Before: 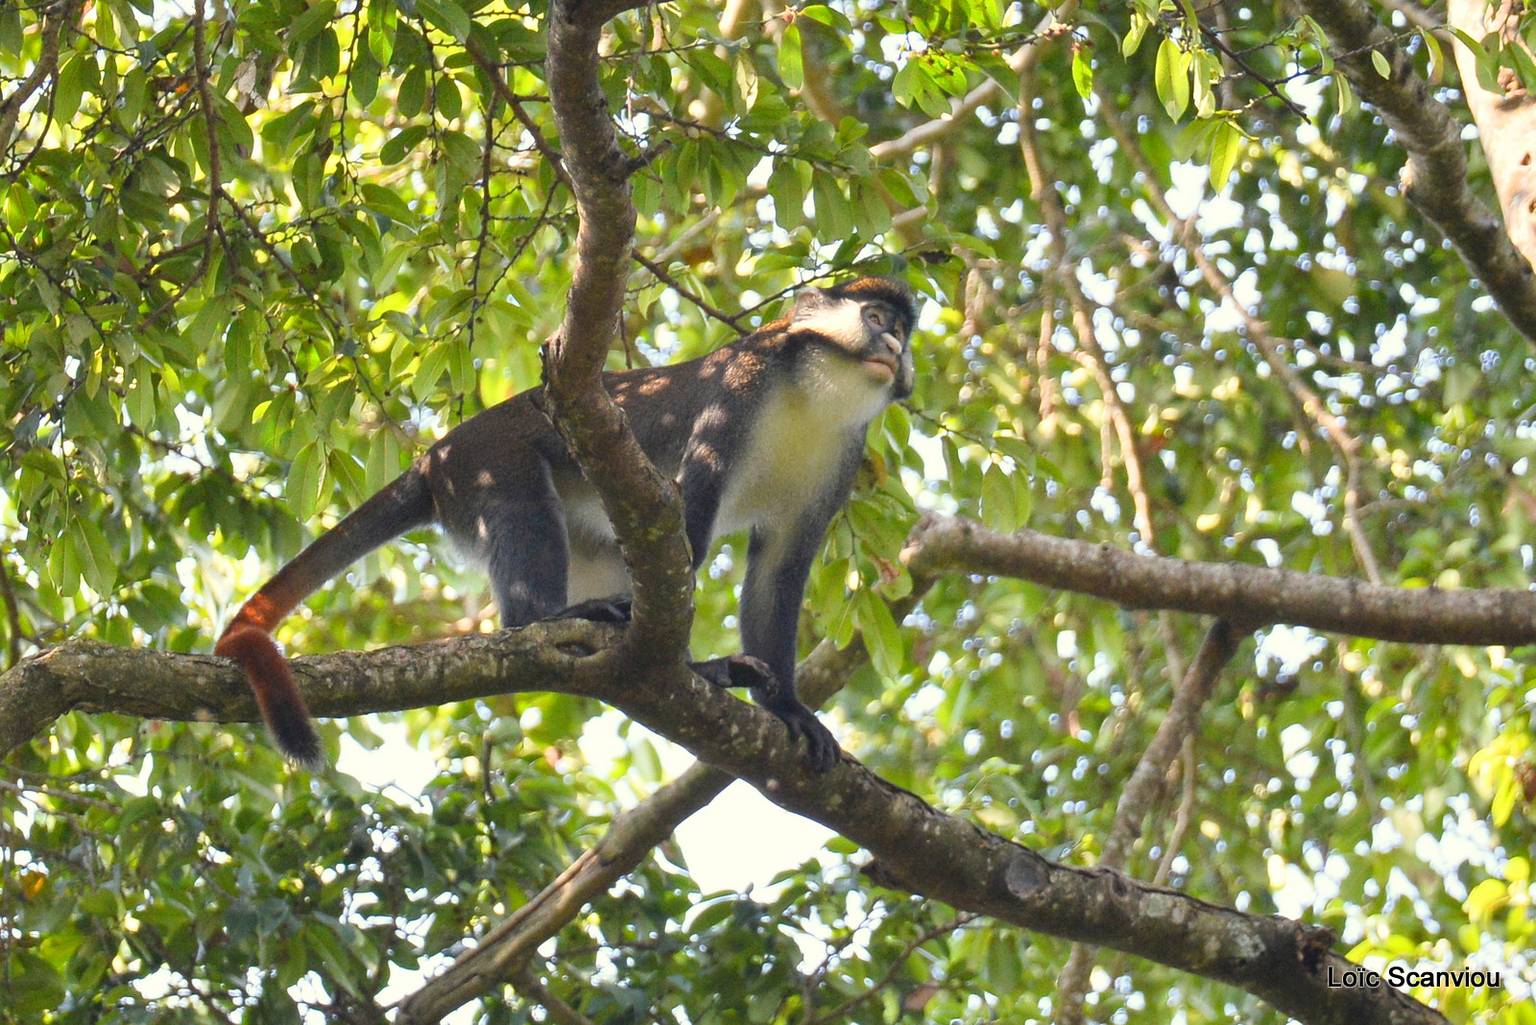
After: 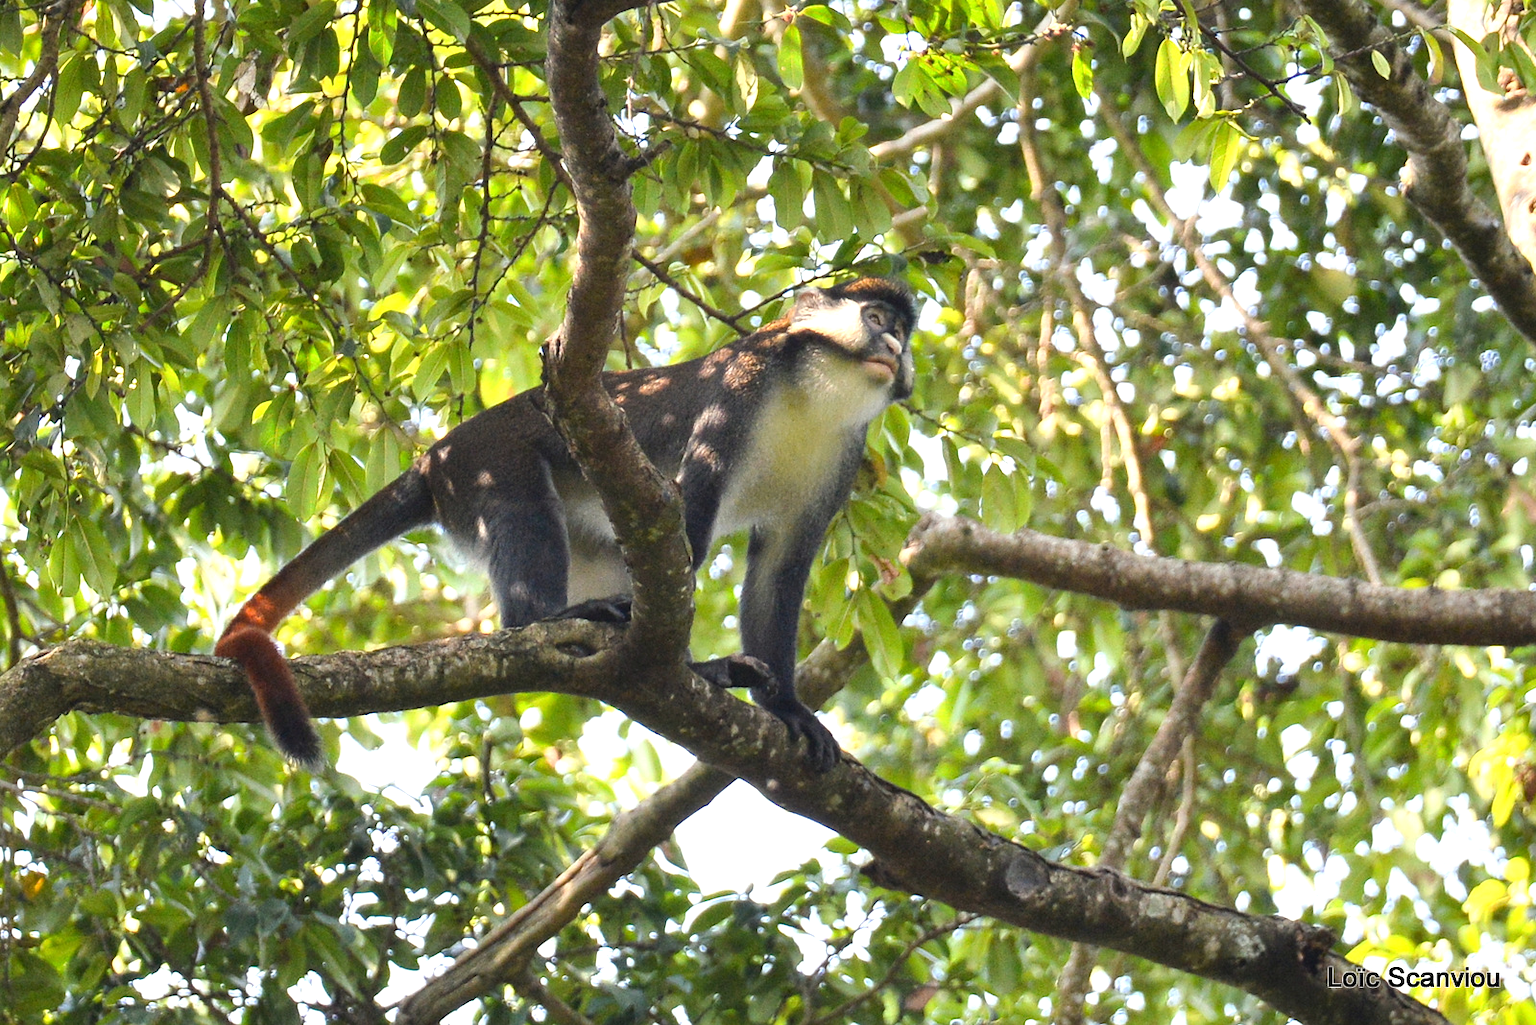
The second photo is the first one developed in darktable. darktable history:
tone equalizer: -8 EV -0.441 EV, -7 EV -0.355 EV, -6 EV -0.345 EV, -5 EV -0.21 EV, -3 EV 0.216 EV, -2 EV 0.348 EV, -1 EV 0.381 EV, +0 EV 0.394 EV, edges refinement/feathering 500, mask exposure compensation -1.57 EV, preserve details no
